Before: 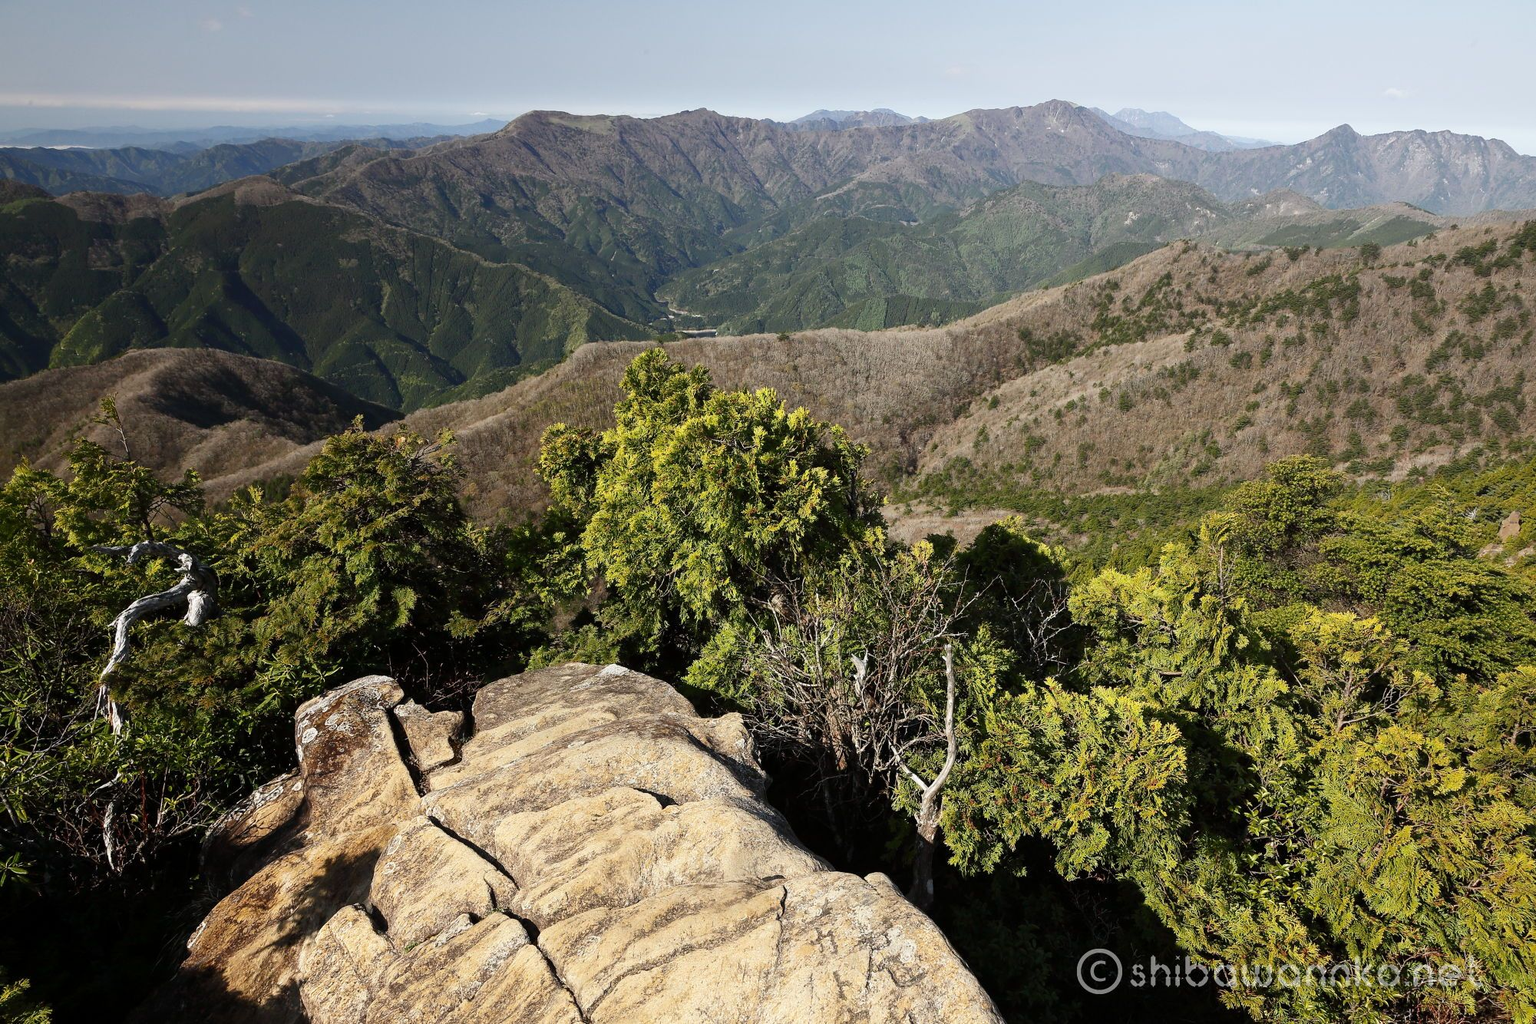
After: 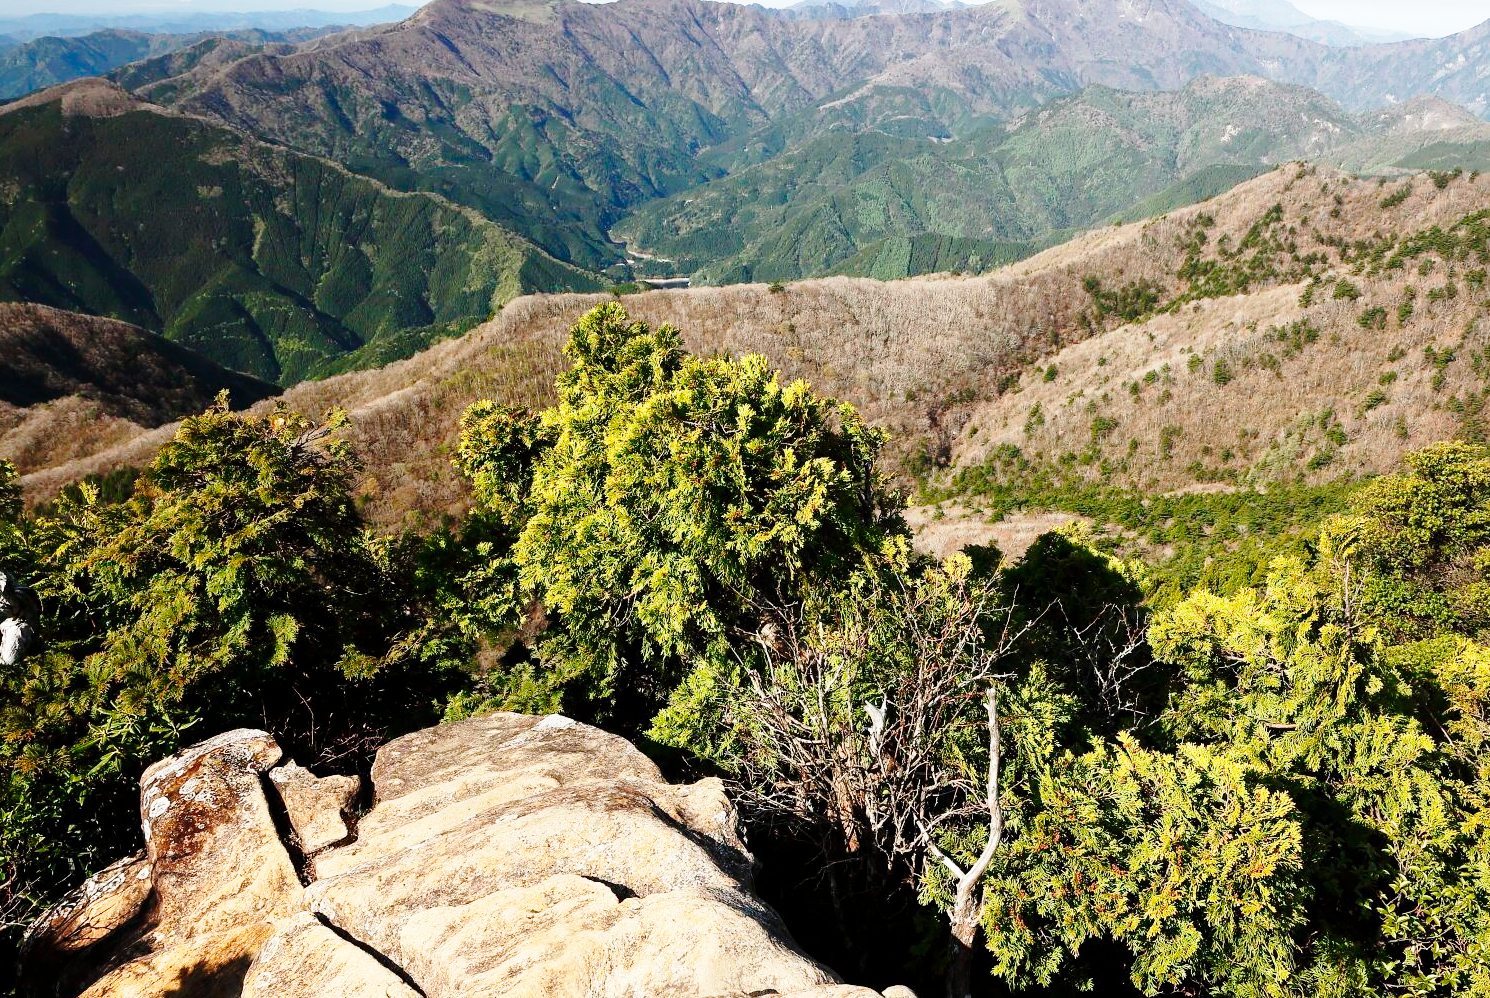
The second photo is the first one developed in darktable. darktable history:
base curve: curves: ch0 [(0, 0) (0.028, 0.03) (0.121, 0.232) (0.46, 0.748) (0.859, 0.968) (1, 1)], preserve colors none
crop and rotate: left 12.221%, top 11.379%, right 13.313%, bottom 13.744%
